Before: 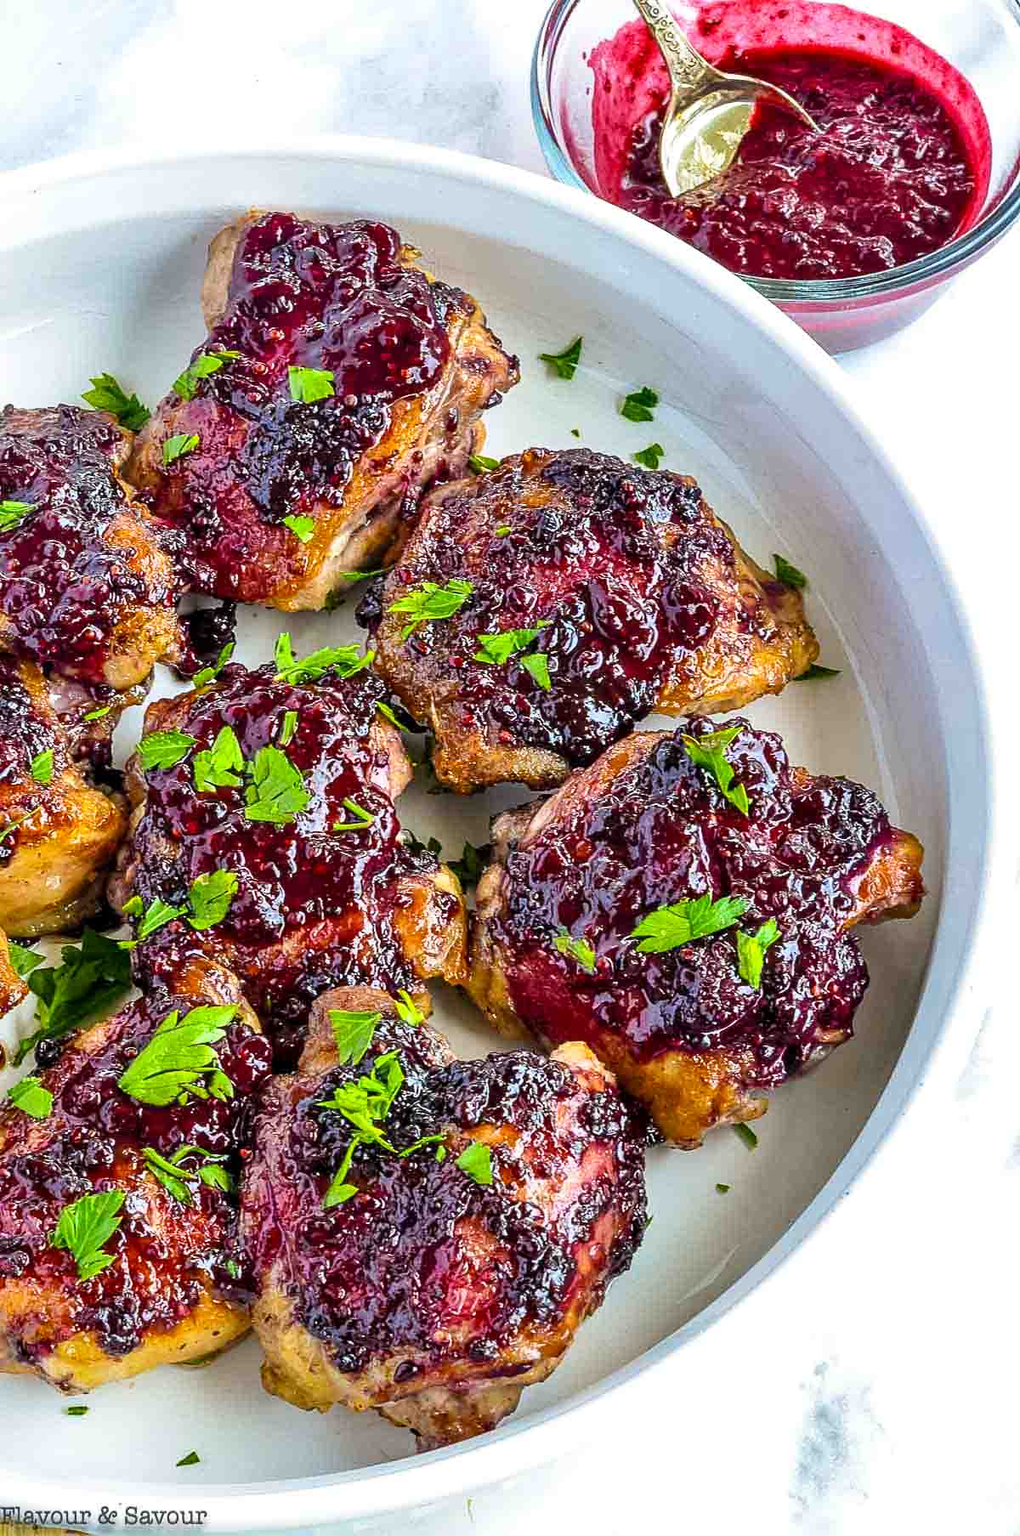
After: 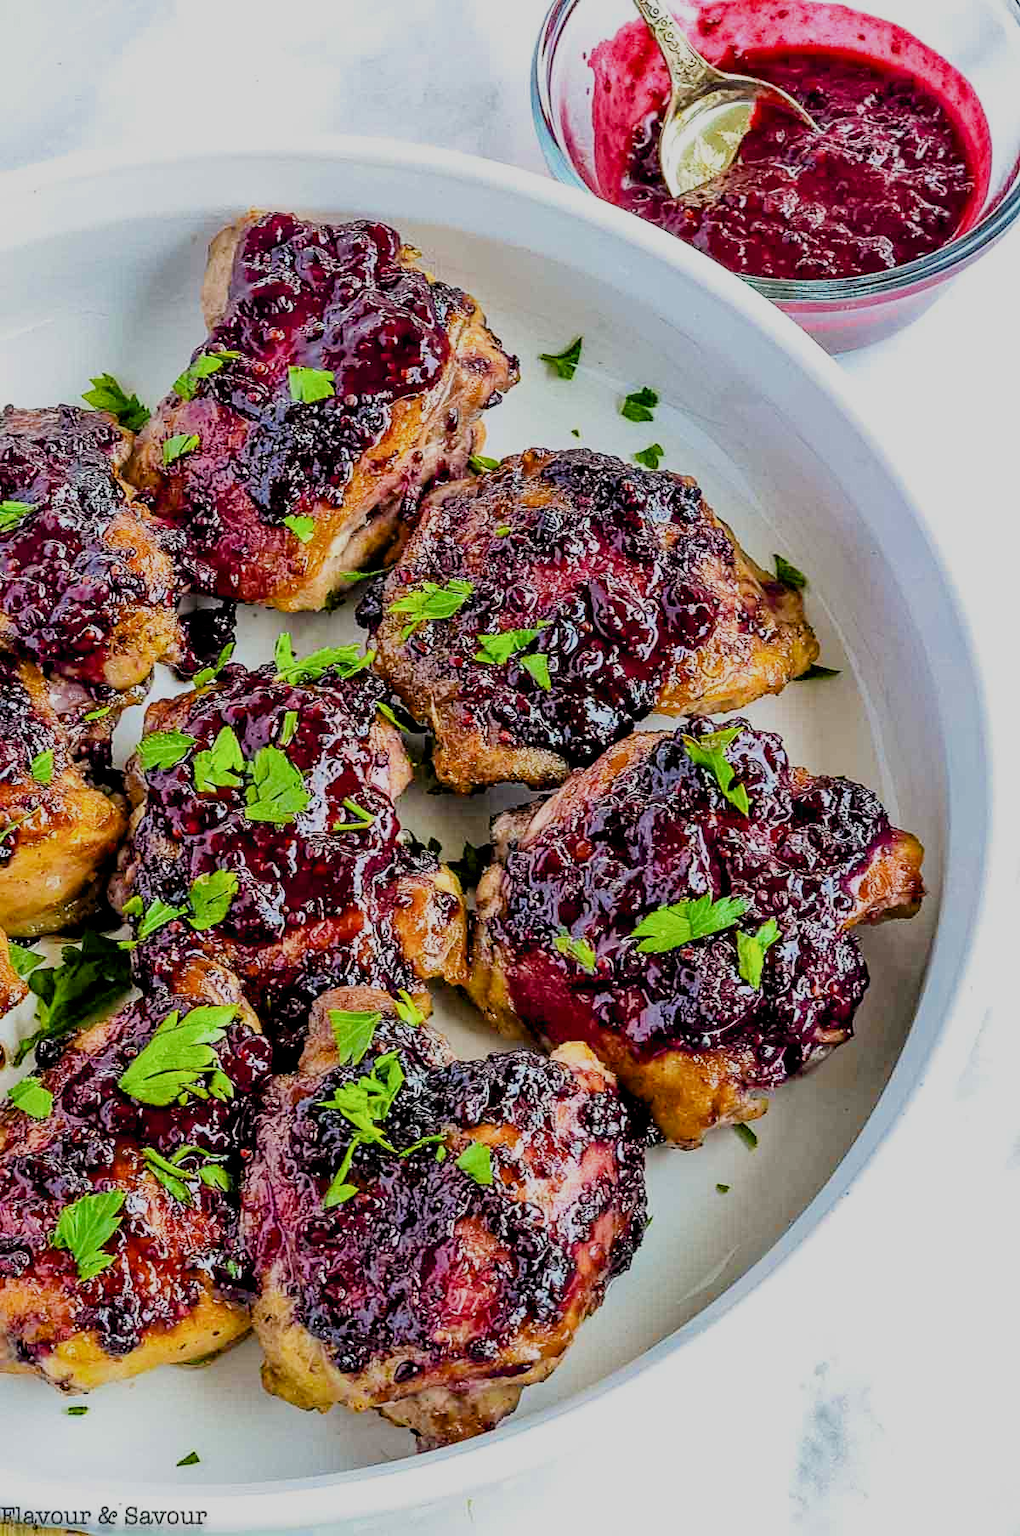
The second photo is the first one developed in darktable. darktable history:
exposure: black level correction 0.007, compensate highlight preservation false
filmic rgb: black relative exposure -7.65 EV, white relative exposure 4.56 EV, hardness 3.61
